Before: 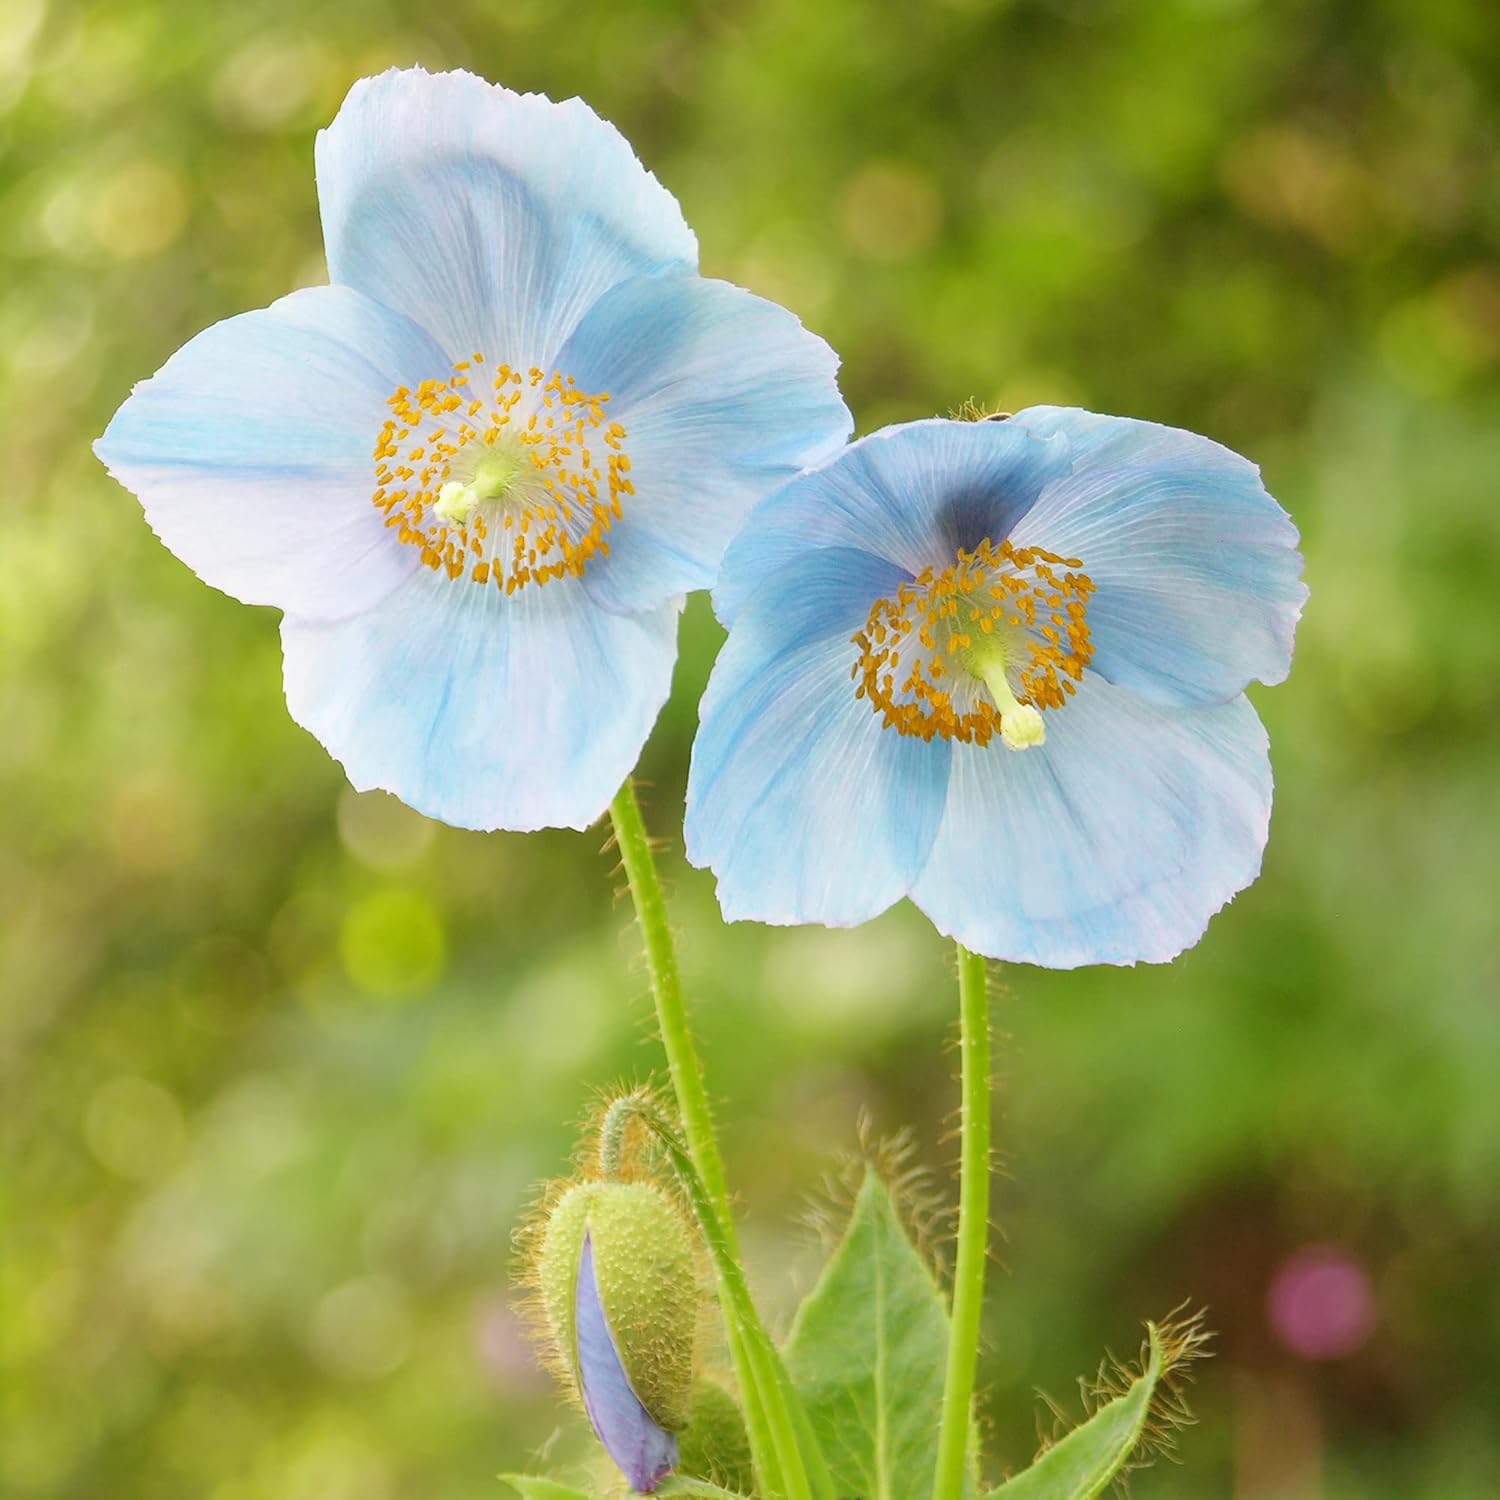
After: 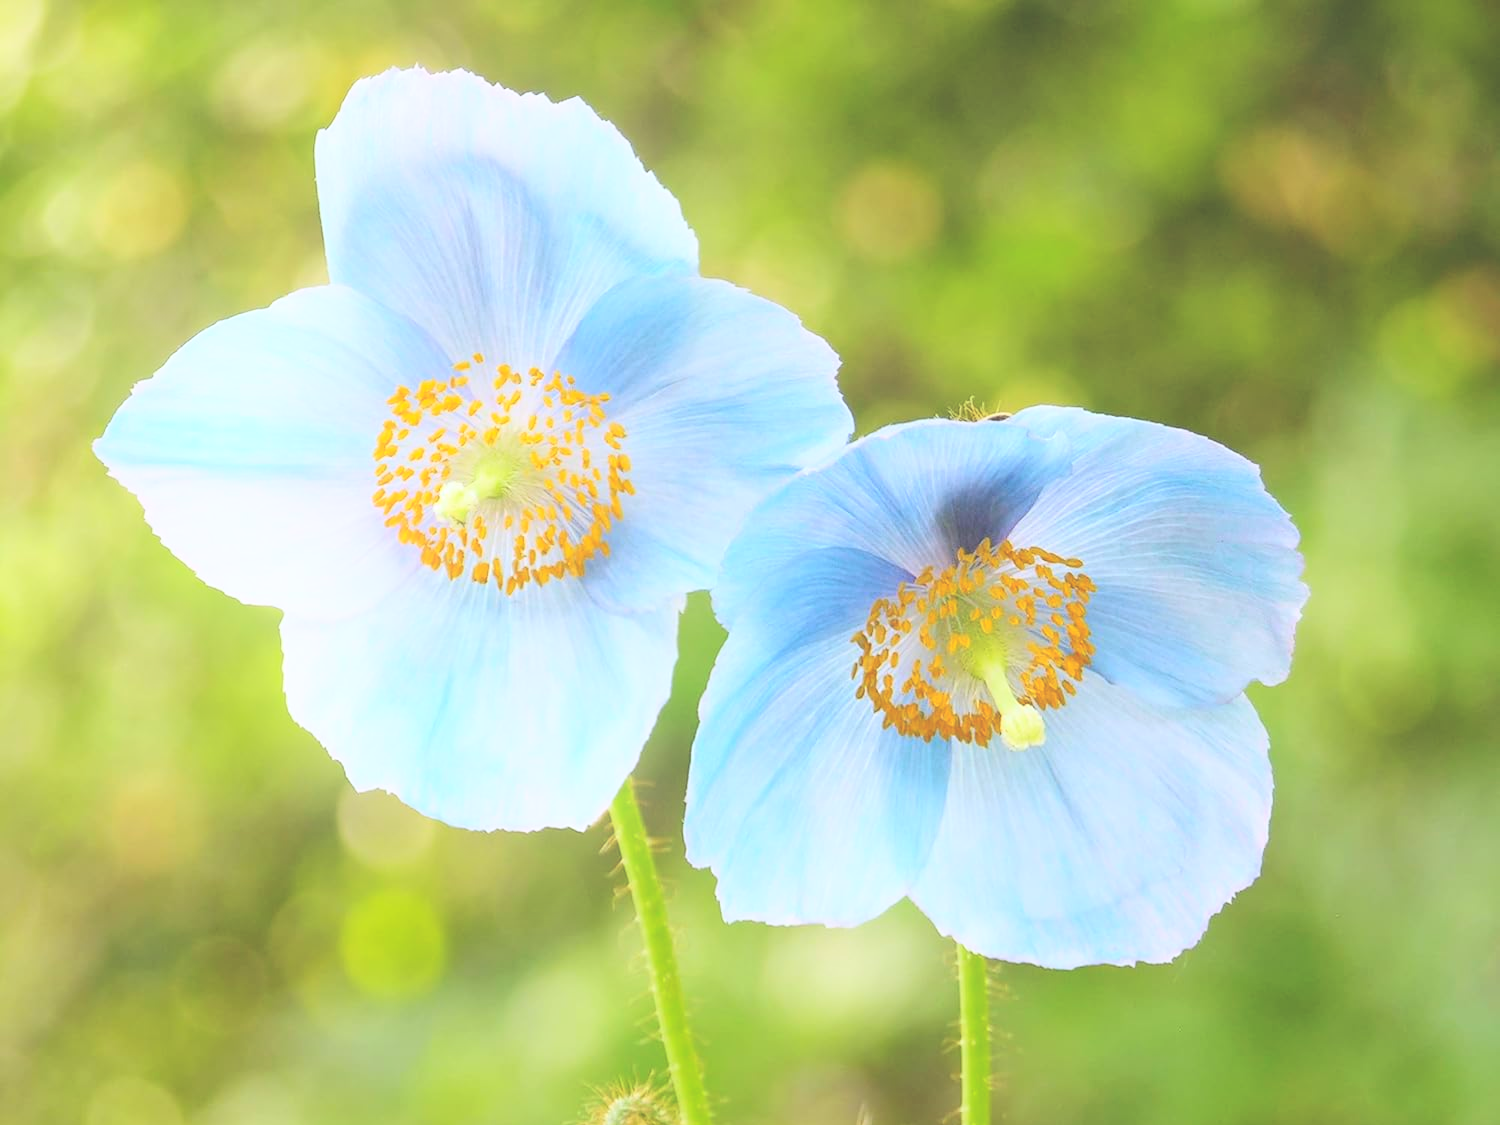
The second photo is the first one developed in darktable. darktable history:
bloom: size 13.65%, threshold 98.39%, strength 4.82%
contrast brightness saturation: contrast 0.2, brightness 0.16, saturation 0.22
crop: bottom 24.988%
exposure: black level correction -0.03, compensate highlight preservation false
white balance: red 0.984, blue 1.059
